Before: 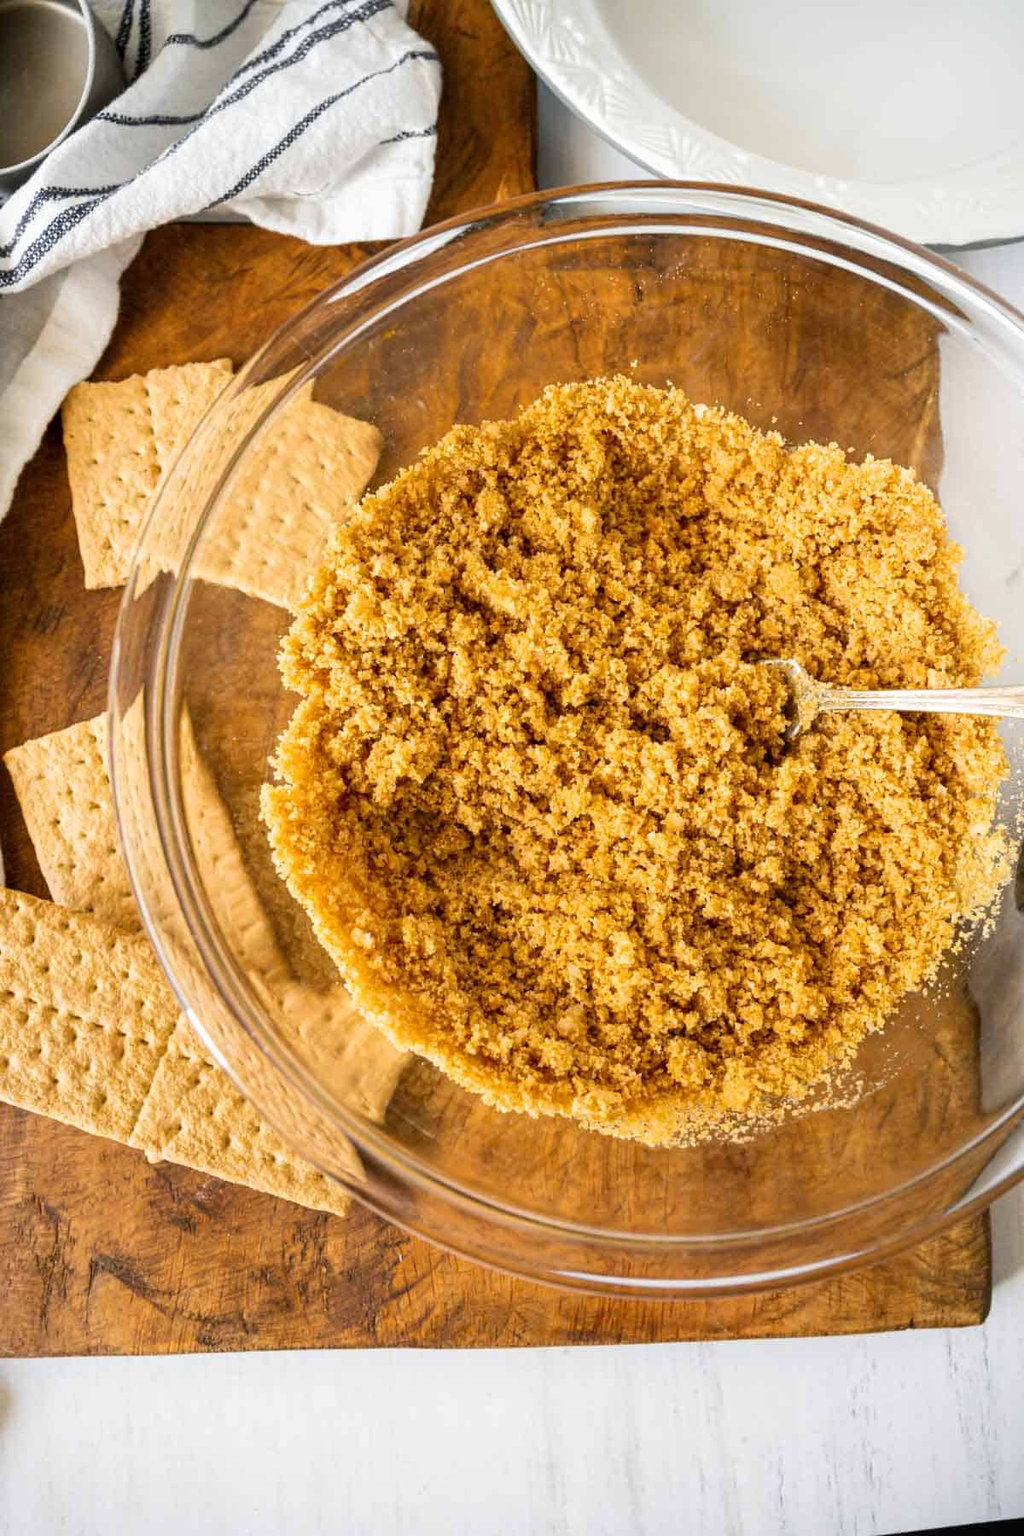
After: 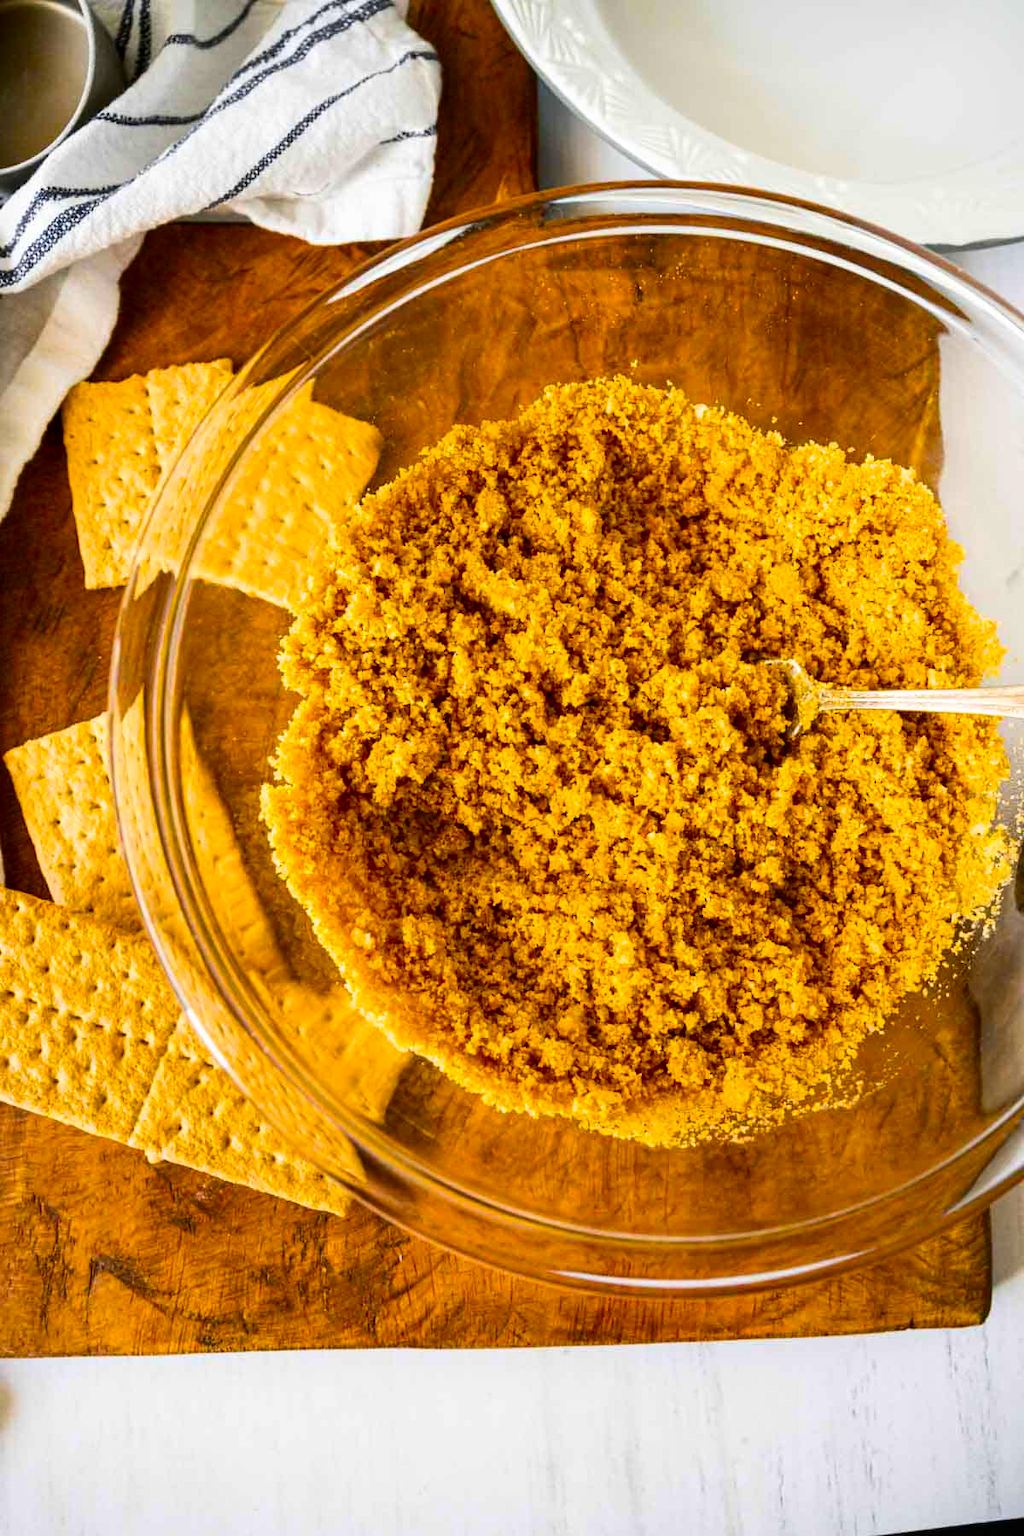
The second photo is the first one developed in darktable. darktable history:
contrast brightness saturation: contrast 0.129, brightness -0.062, saturation 0.152
color balance rgb: linear chroma grading › global chroma 9.97%, perceptual saturation grading › global saturation 31.029%, global vibrance 14.695%
